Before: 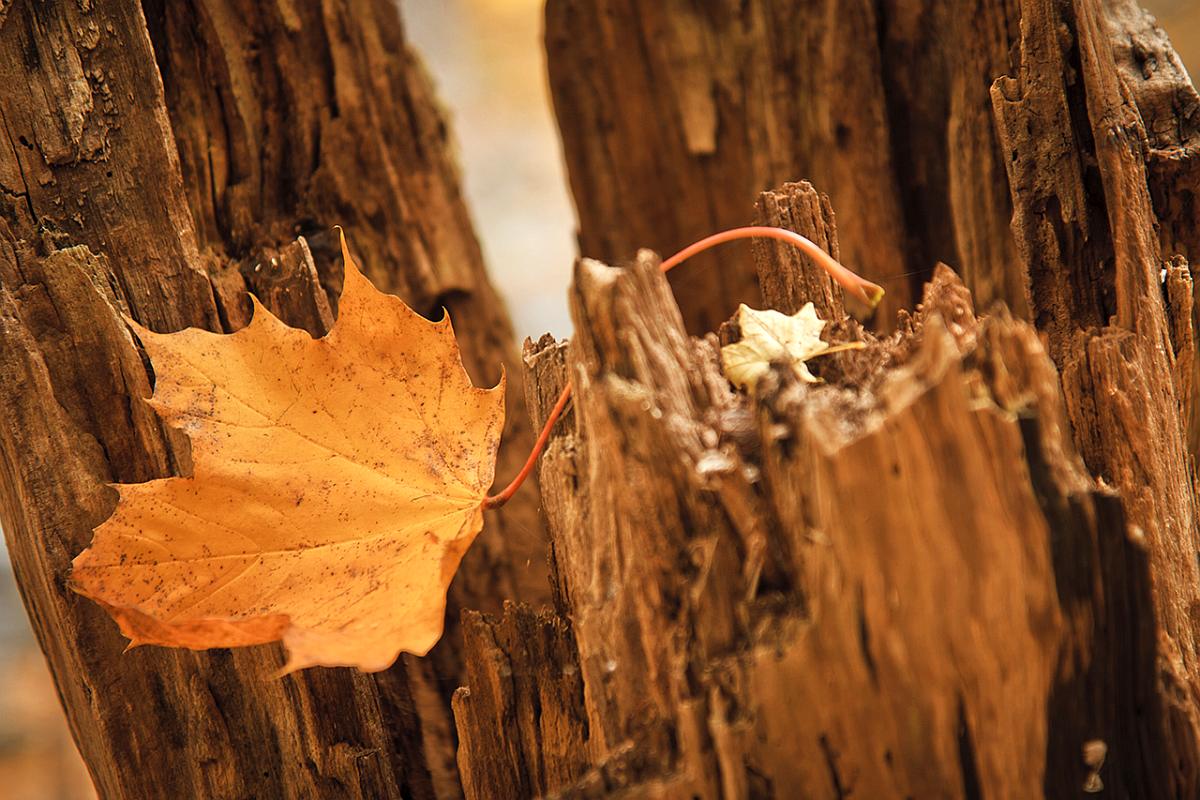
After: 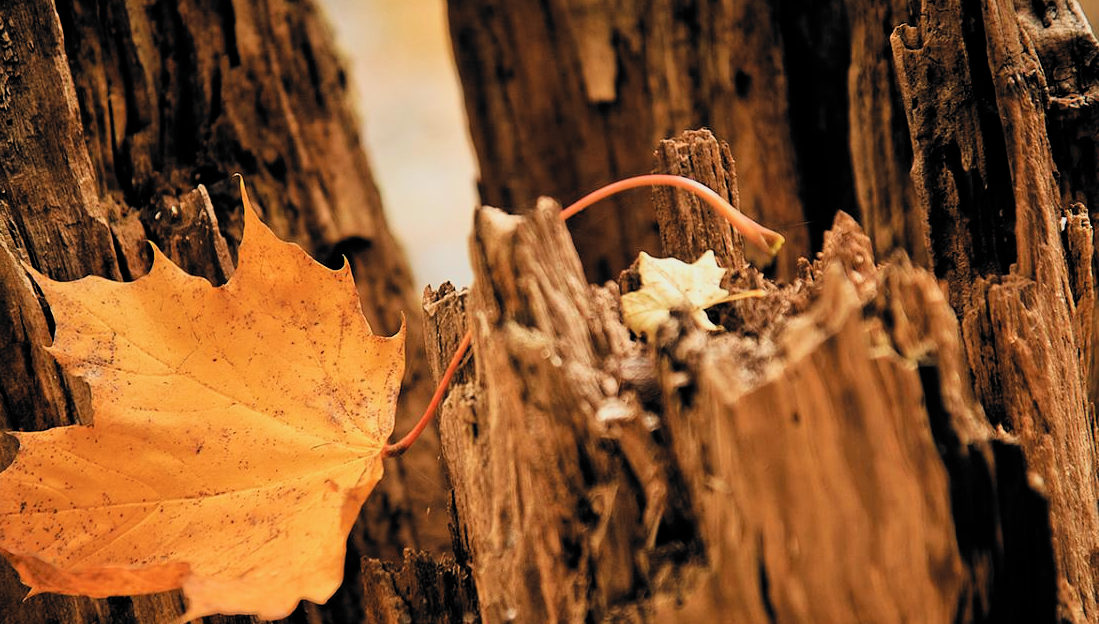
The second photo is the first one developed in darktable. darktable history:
filmic rgb: black relative exposure -5.01 EV, white relative exposure 3.99 EV, hardness 2.9, contrast 1.398, highlights saturation mix -28.93%, color science v6 (2022)
tone equalizer: on, module defaults
crop: left 8.401%, top 6.623%, bottom 15.373%
